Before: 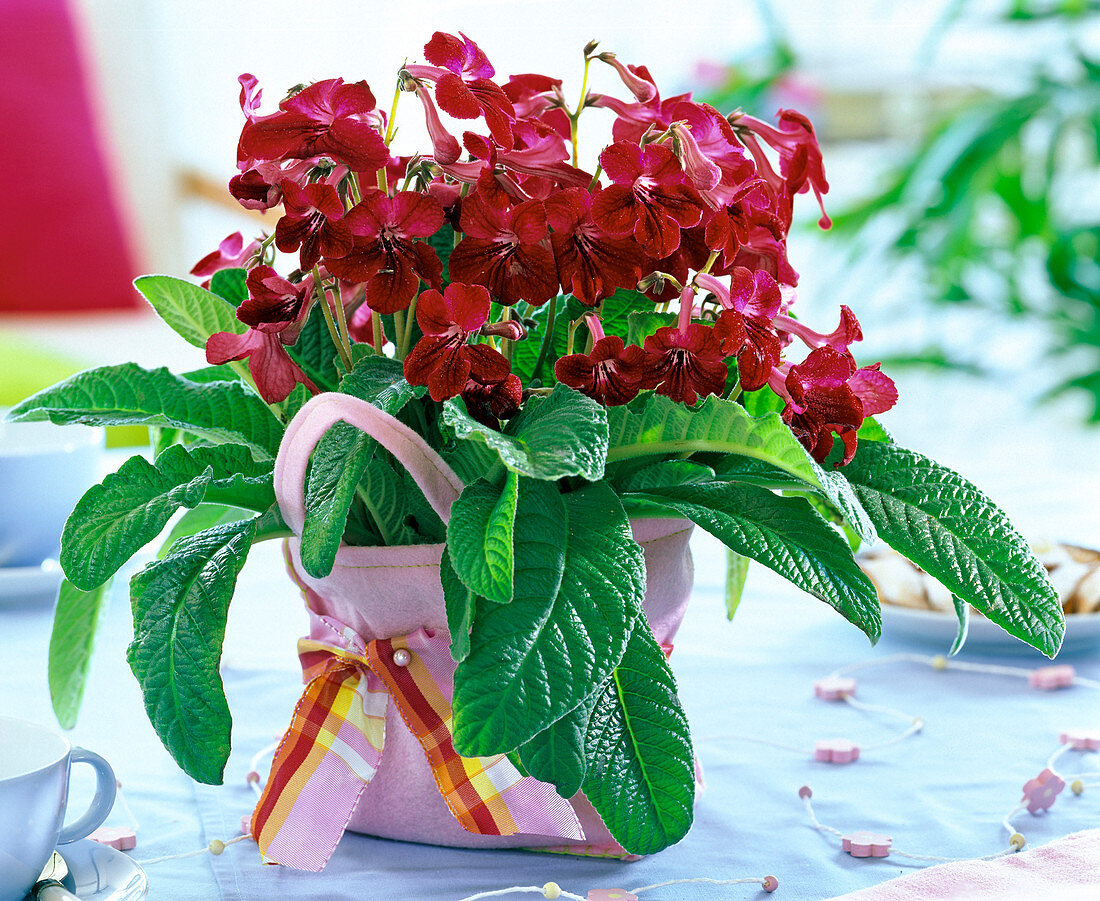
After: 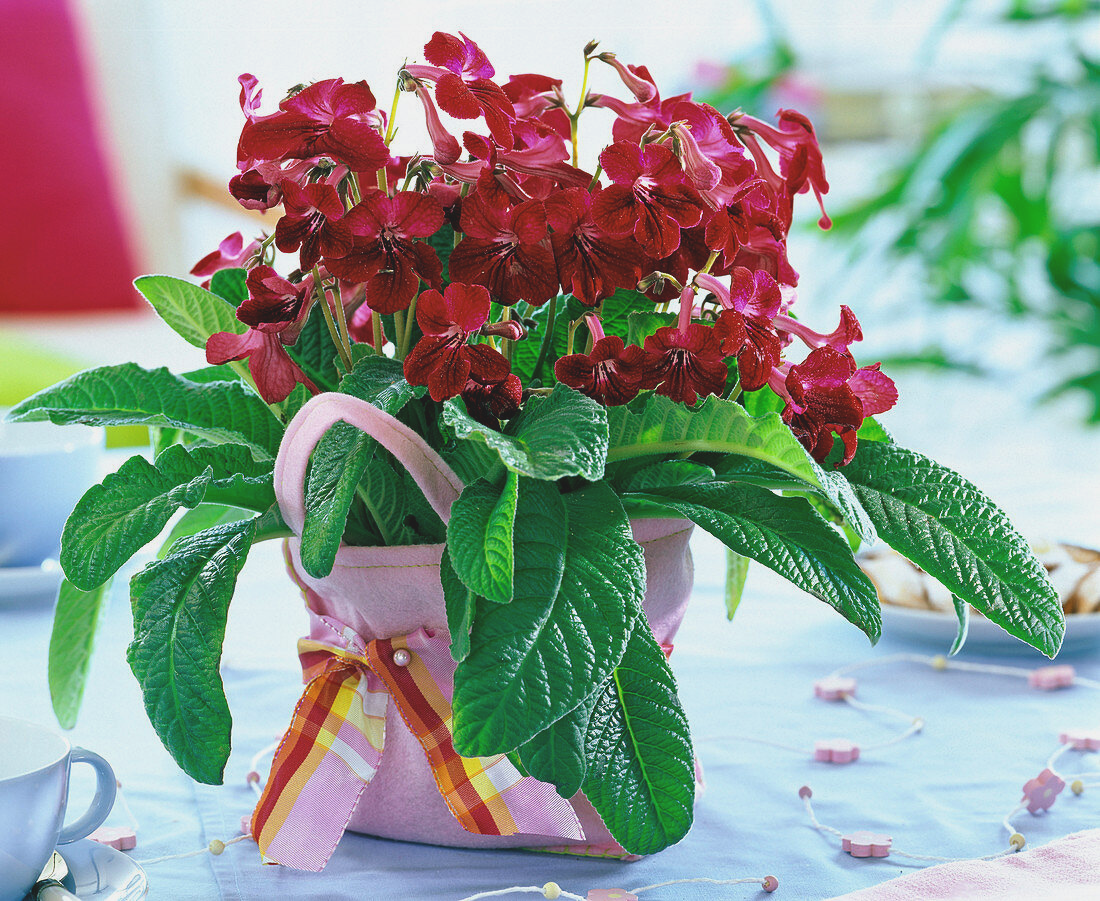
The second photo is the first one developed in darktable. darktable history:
exposure: black level correction -0.013, exposure -0.188 EV, compensate exposure bias true, compensate highlight preservation false
